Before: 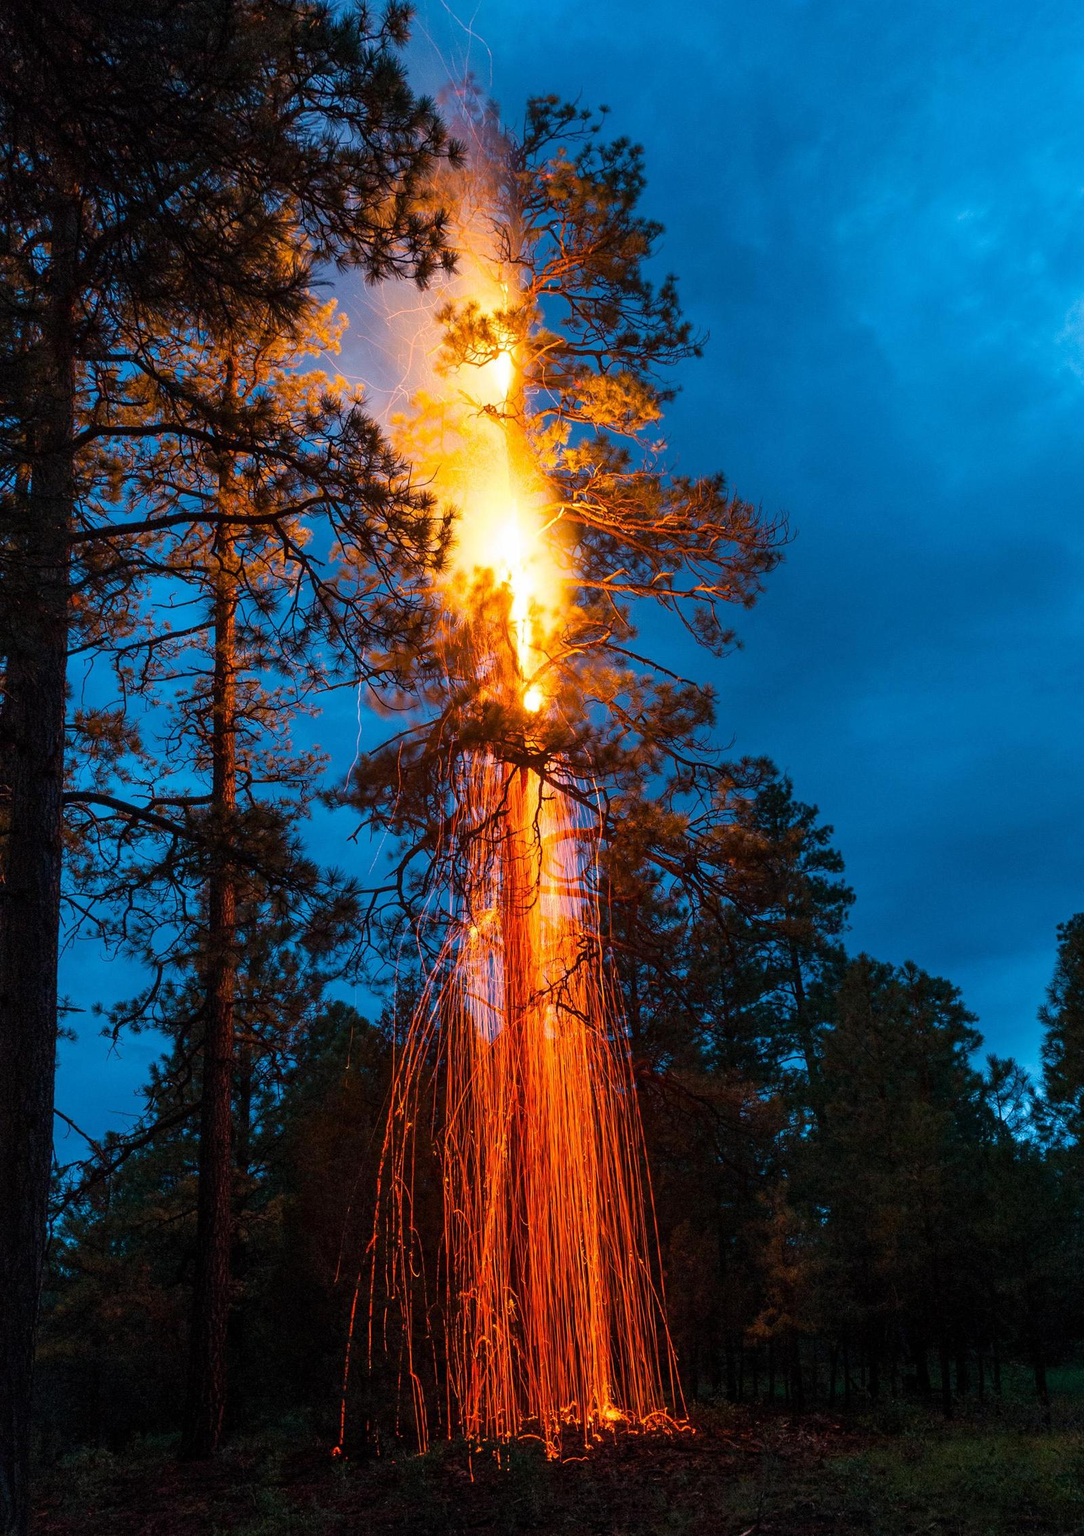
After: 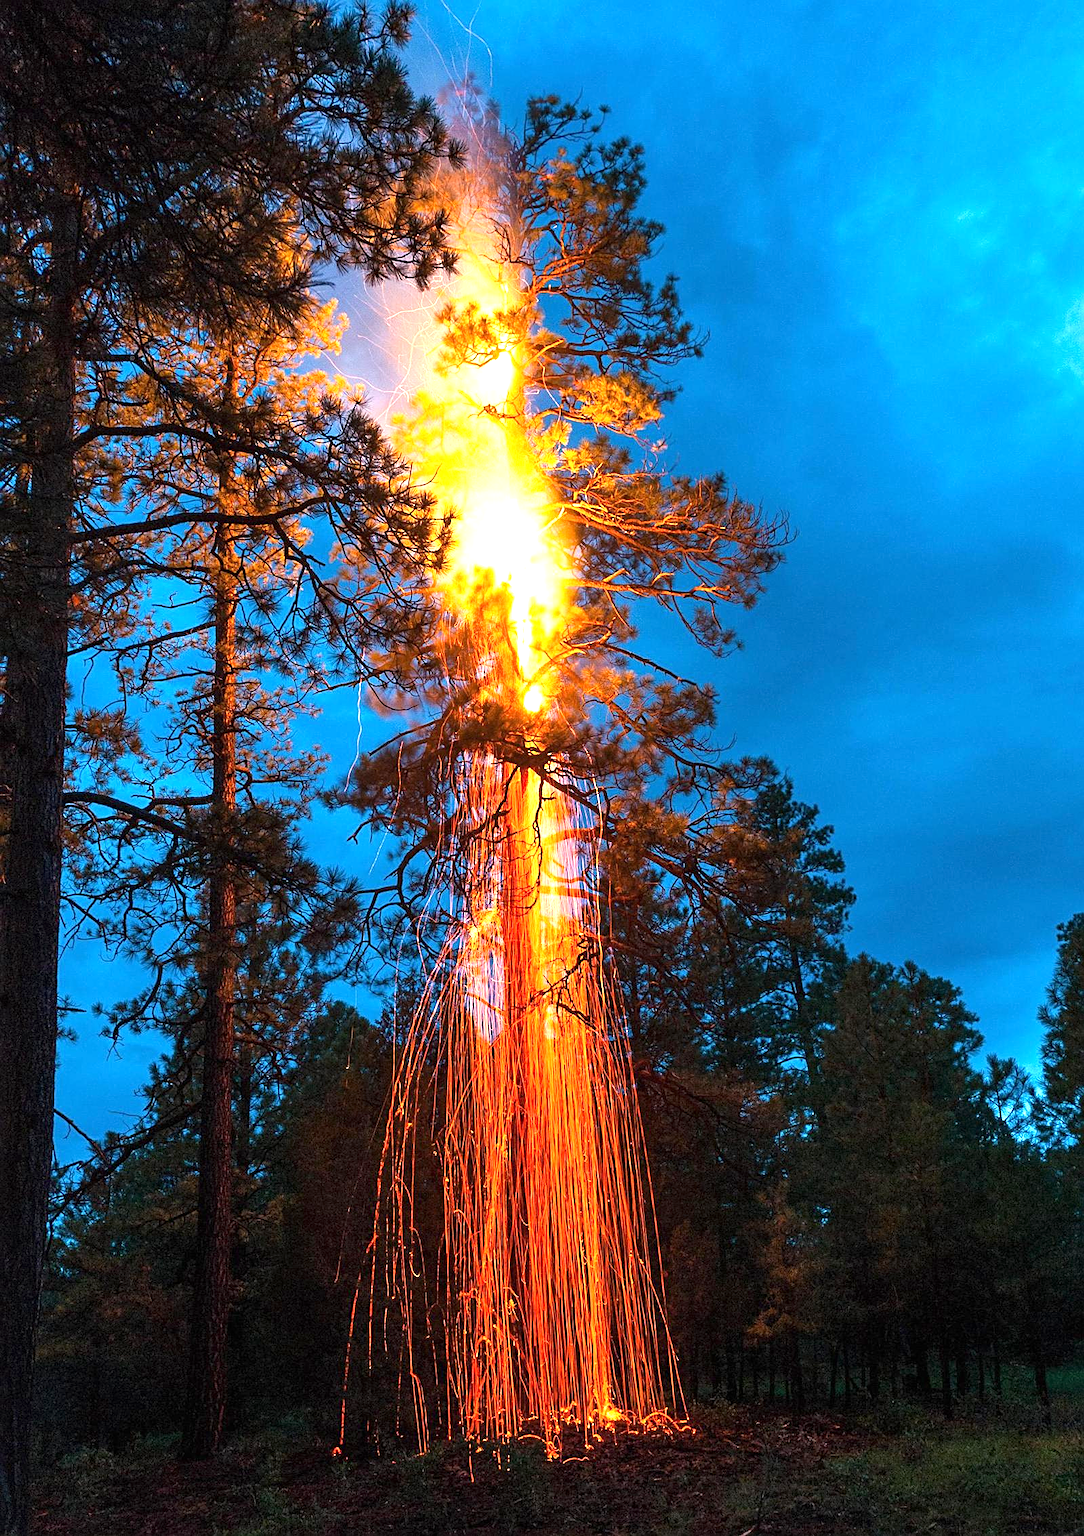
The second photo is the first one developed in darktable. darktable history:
exposure: black level correction 0, exposure 1.001 EV, compensate exposure bias true, compensate highlight preservation false
sharpen: on, module defaults
